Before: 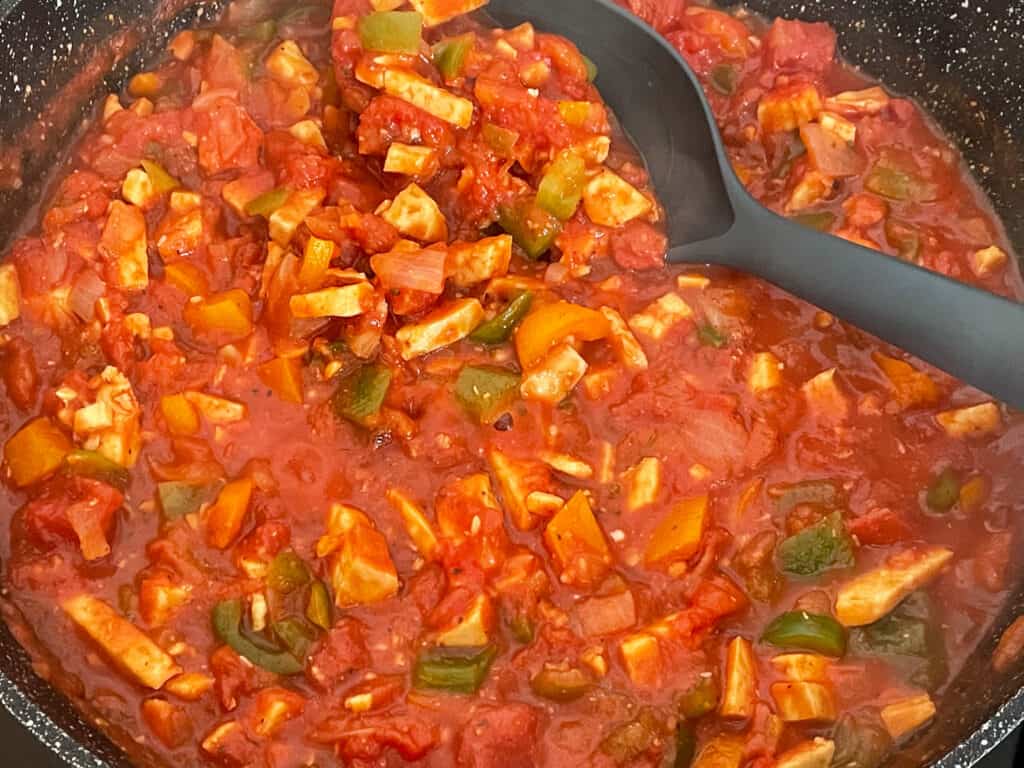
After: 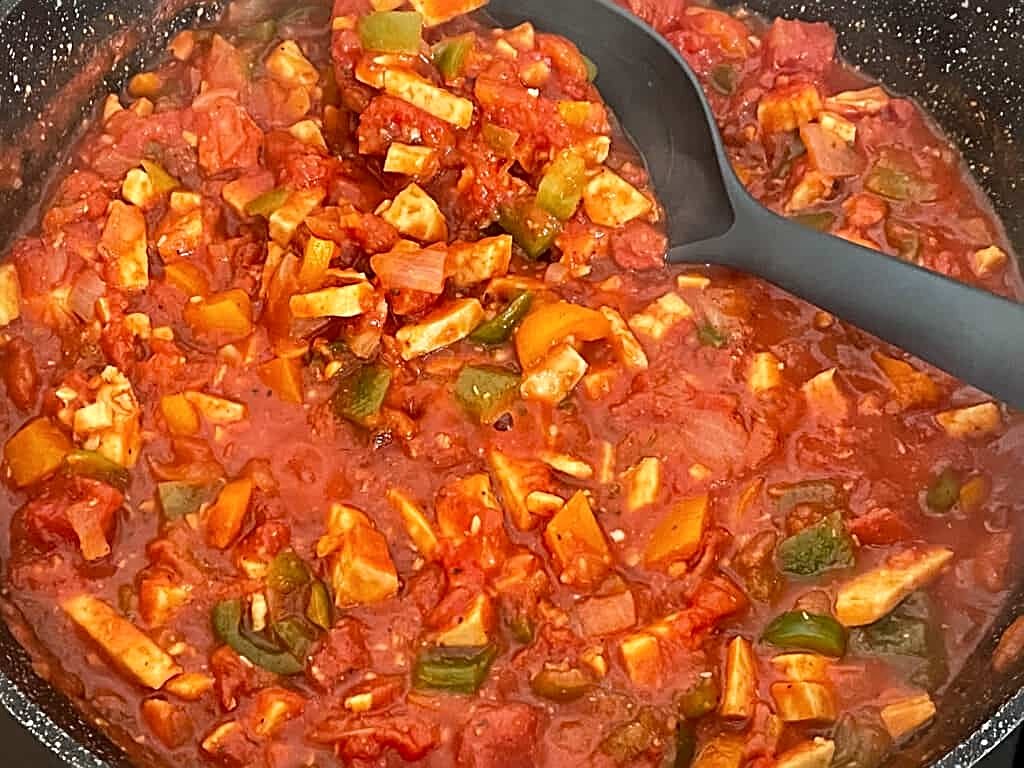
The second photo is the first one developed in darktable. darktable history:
local contrast: mode bilateral grid, contrast 20, coarseness 50, detail 120%, midtone range 0.2
sharpen: radius 2.543, amount 0.636
